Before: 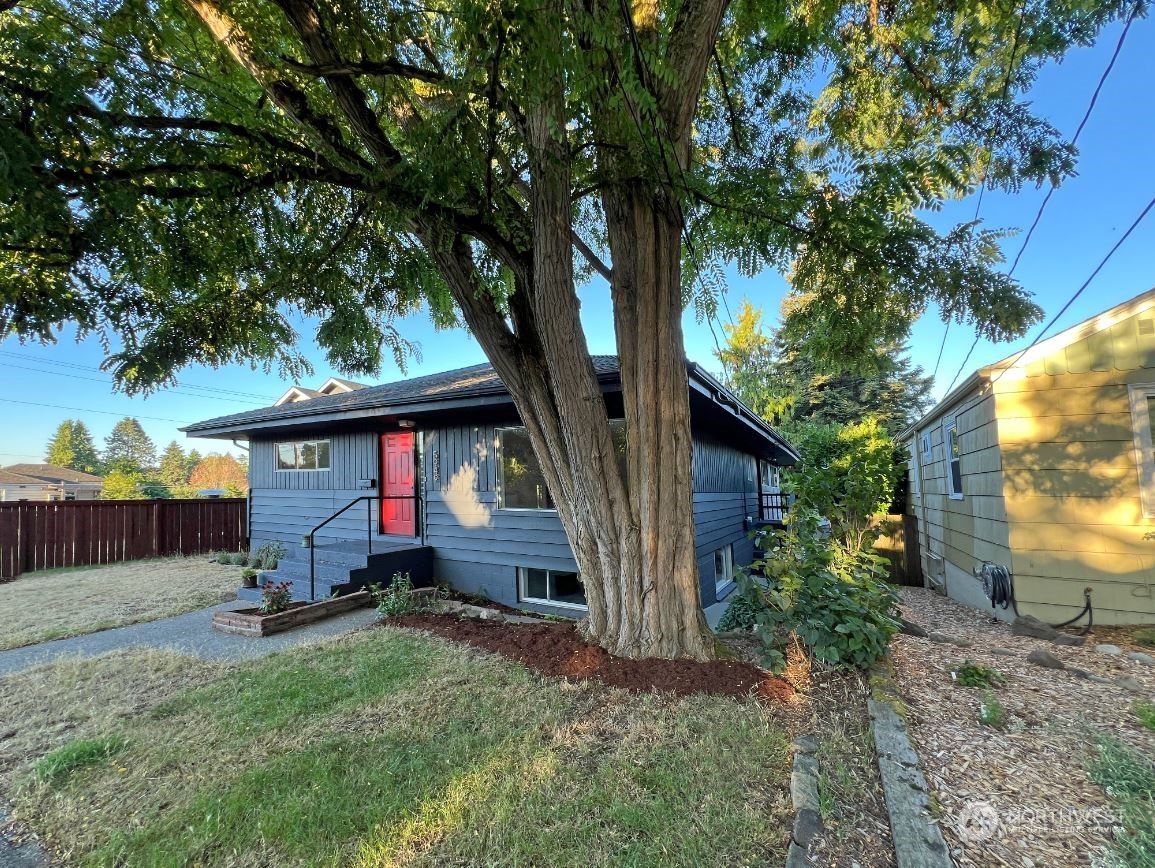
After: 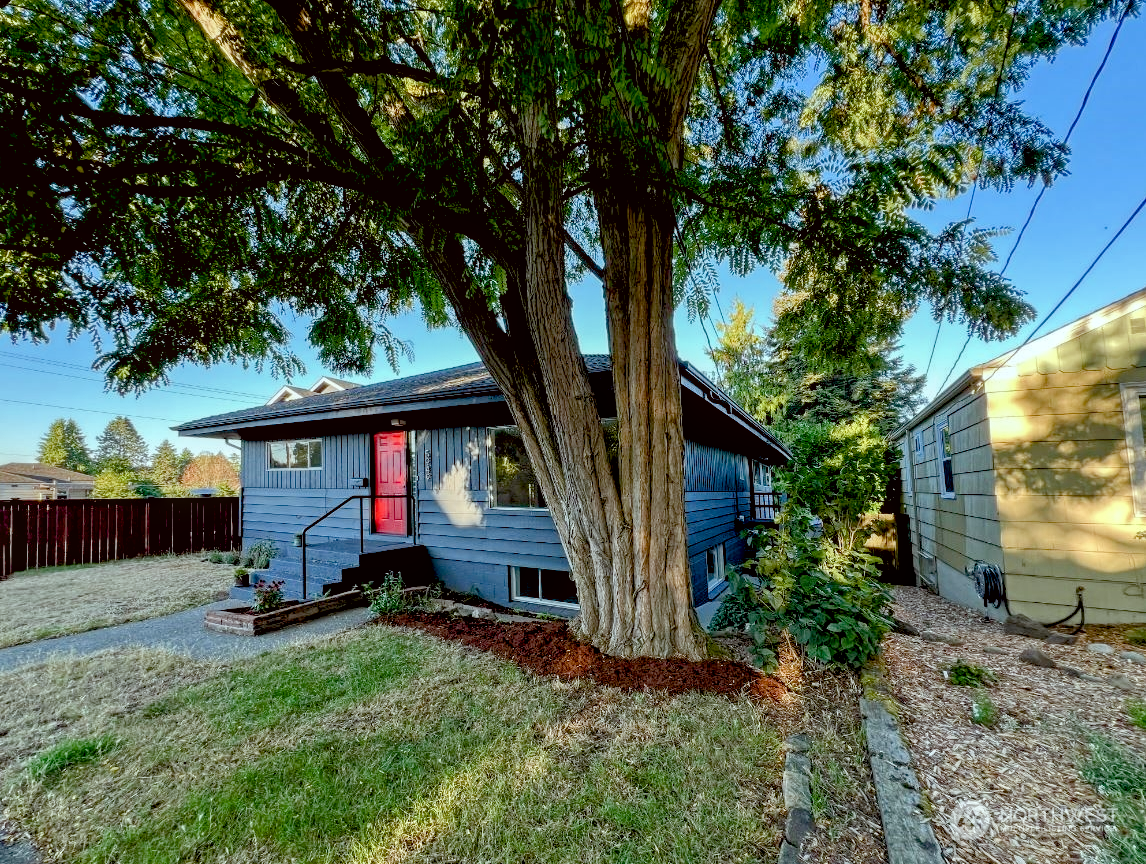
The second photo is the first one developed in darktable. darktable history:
tone curve: curves: ch0 [(0, 0) (0.253, 0.237) (1, 1)]; ch1 [(0, 0) (0.401, 0.42) (0.442, 0.47) (0.491, 0.495) (0.511, 0.523) (0.557, 0.565) (0.66, 0.683) (1, 1)]; ch2 [(0, 0) (0.394, 0.413) (0.5, 0.5) (0.578, 0.568) (1, 1)], color space Lab, linked channels, preserve colors none
tone equalizer: smoothing diameter 24.88%, edges refinement/feathering 7.26, preserve details guided filter
crop and rotate: left 0.762%, top 0.155%, bottom 0.278%
color balance rgb: perceptual saturation grading › global saturation 25.451%, perceptual saturation grading › highlights -50.287%, perceptual saturation grading › shadows 30.081%, contrast -10.244%
color correction: highlights a* -5.01, highlights b* -3.76, shadows a* 4.04, shadows b* 4.18
exposure: black level correction 0.026, exposure 0.182 EV, compensate exposure bias true, compensate highlight preservation false
local contrast: on, module defaults
